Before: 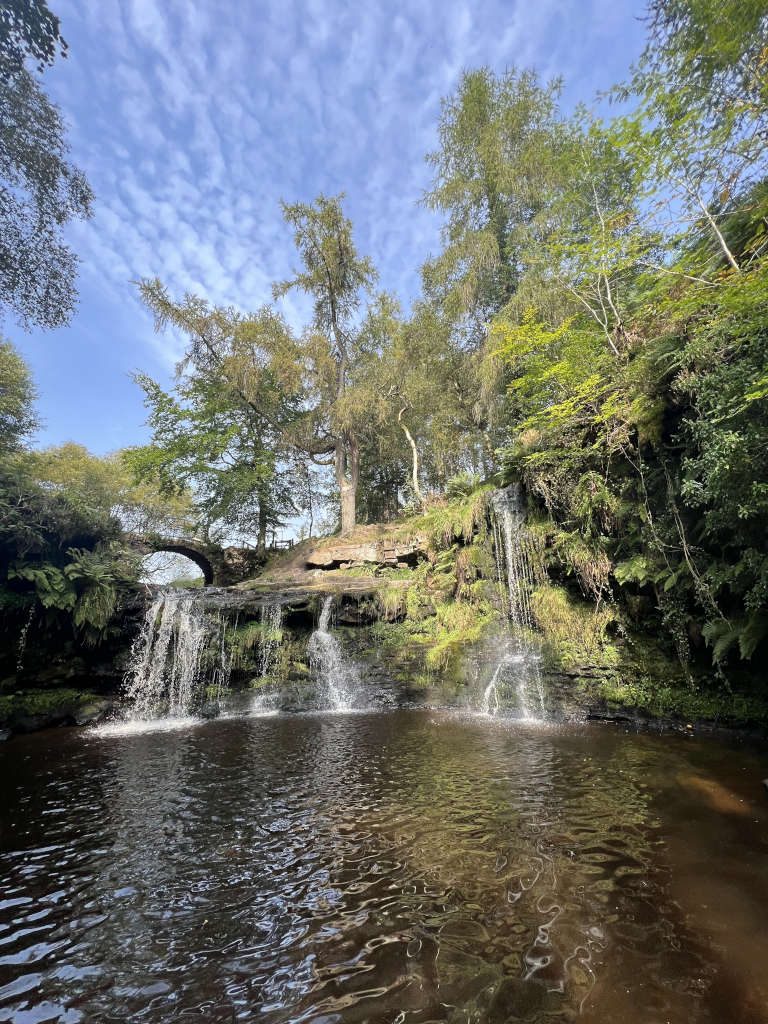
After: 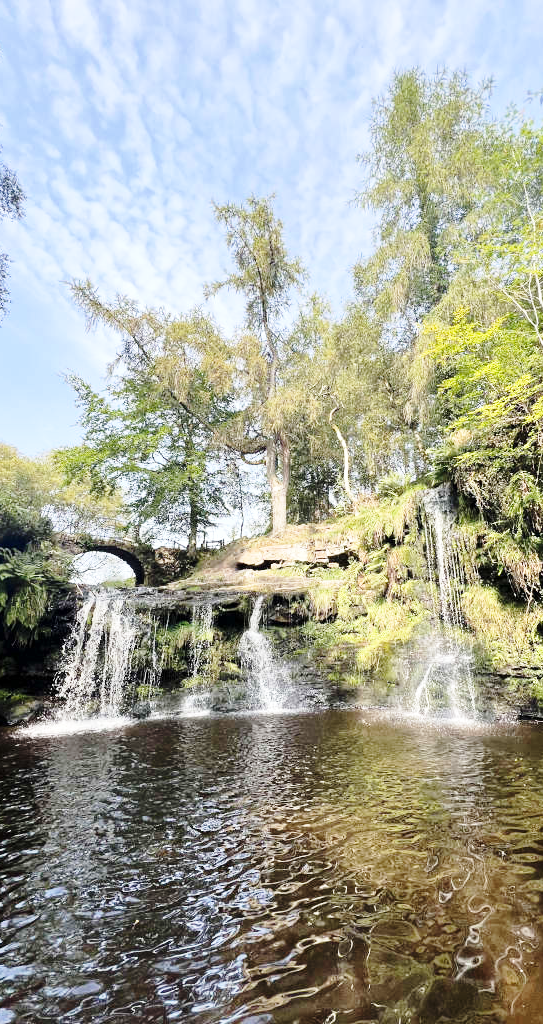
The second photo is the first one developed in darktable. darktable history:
base curve: curves: ch0 [(0, 0) (0.028, 0.03) (0.121, 0.232) (0.46, 0.748) (0.859, 0.968) (1, 1)], preserve colors none
crop and rotate: left 9.021%, right 20.185%
exposure: exposure 0.203 EV, compensate exposure bias true, compensate highlight preservation false
